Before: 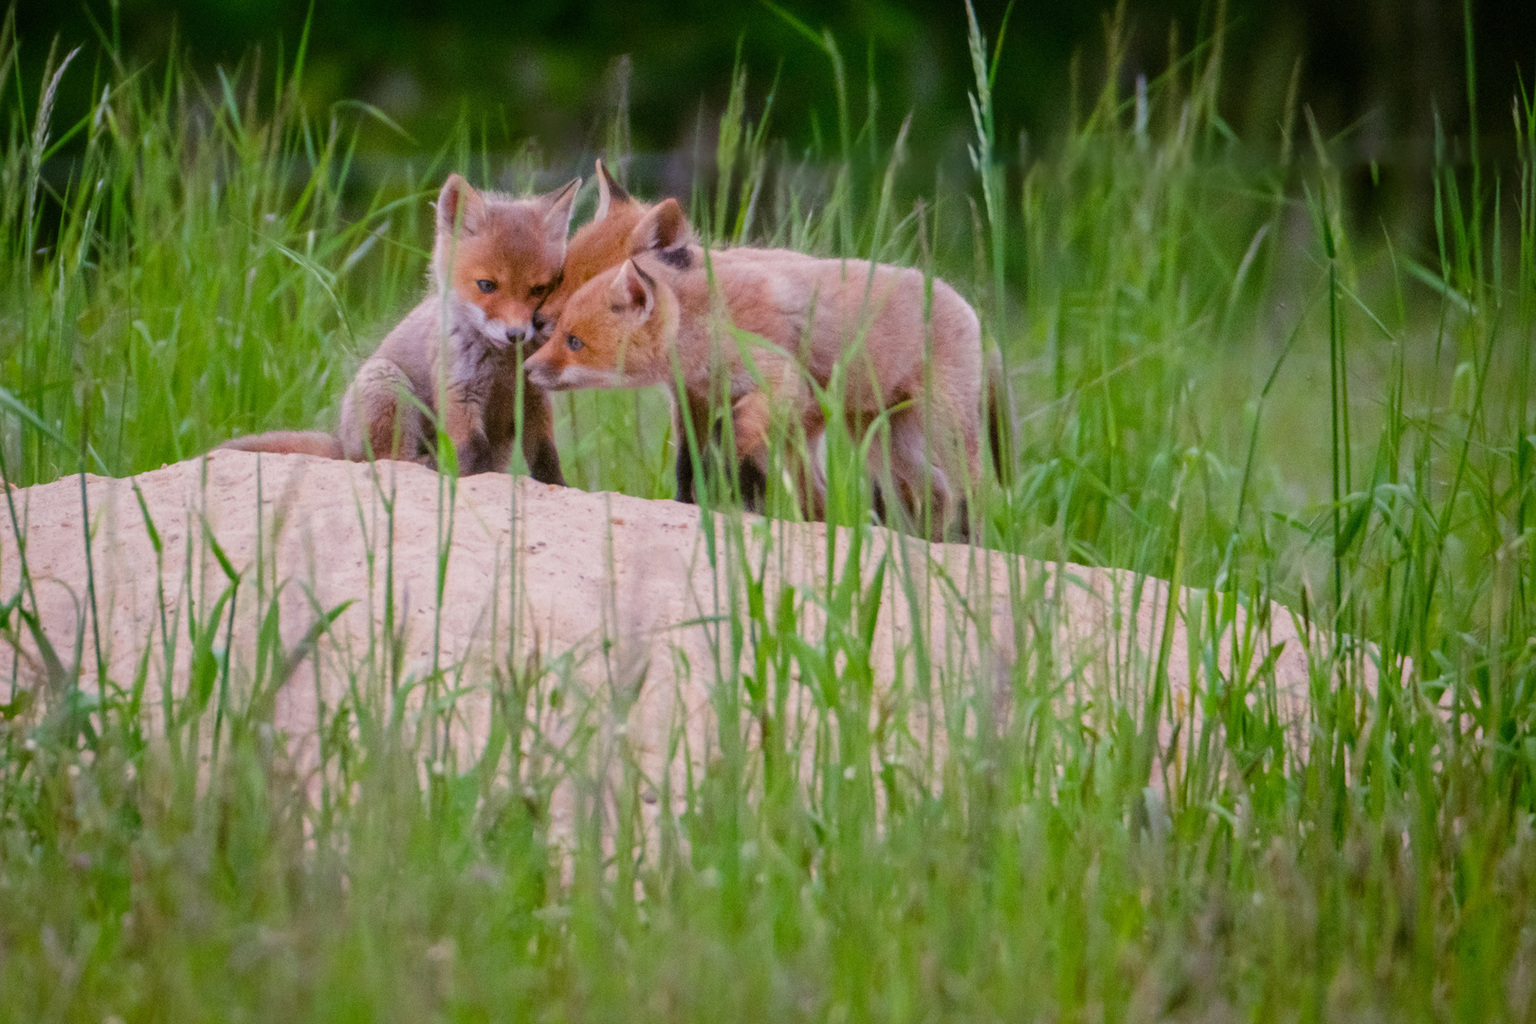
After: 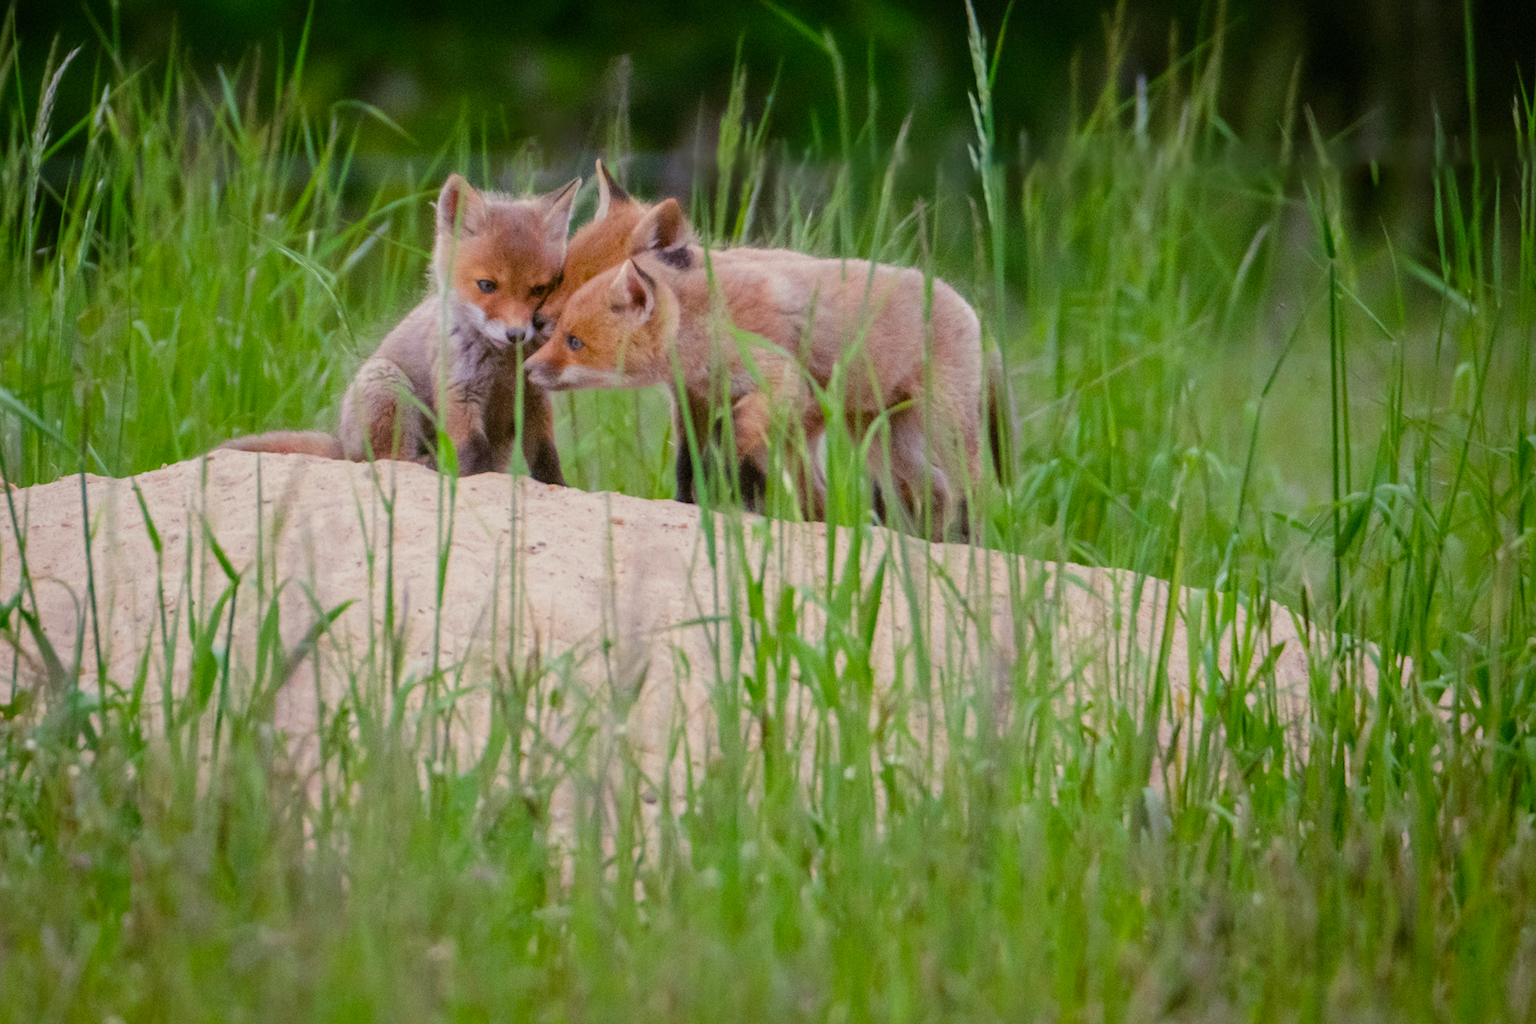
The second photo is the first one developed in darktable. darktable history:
color correction: highlights a* -4.51, highlights b* 6.53
